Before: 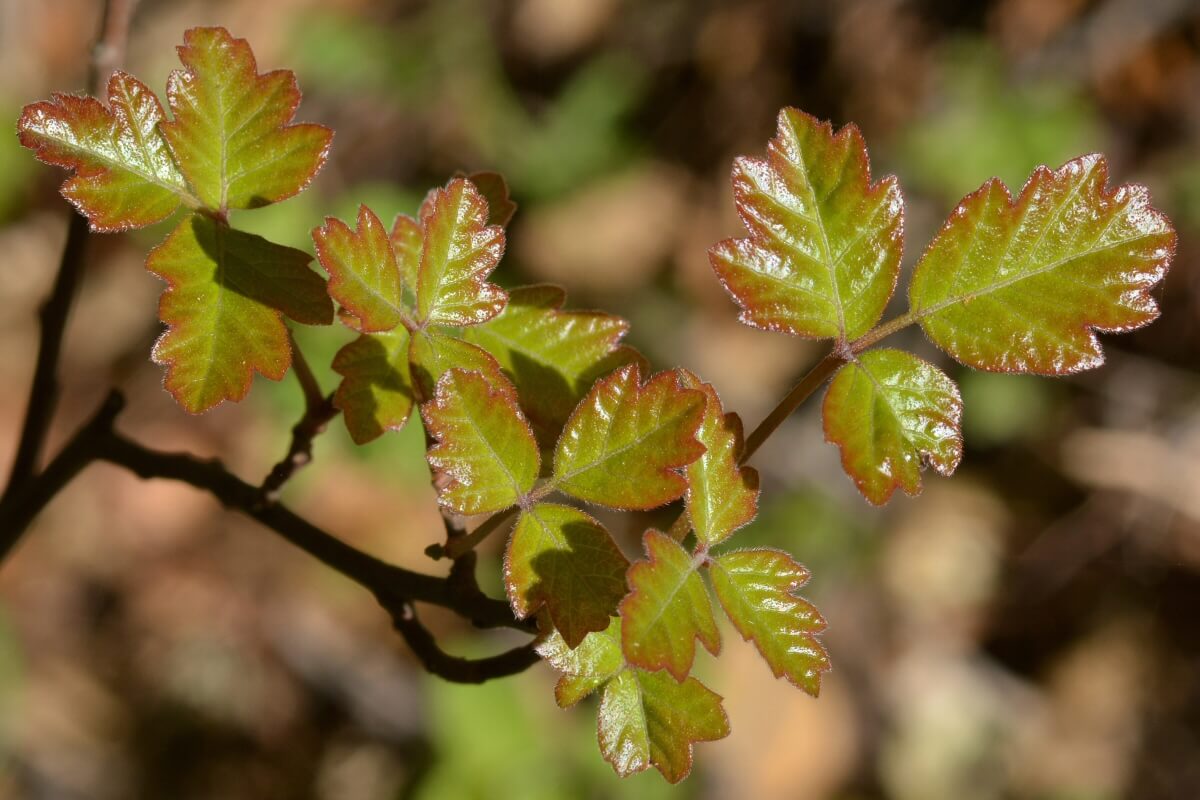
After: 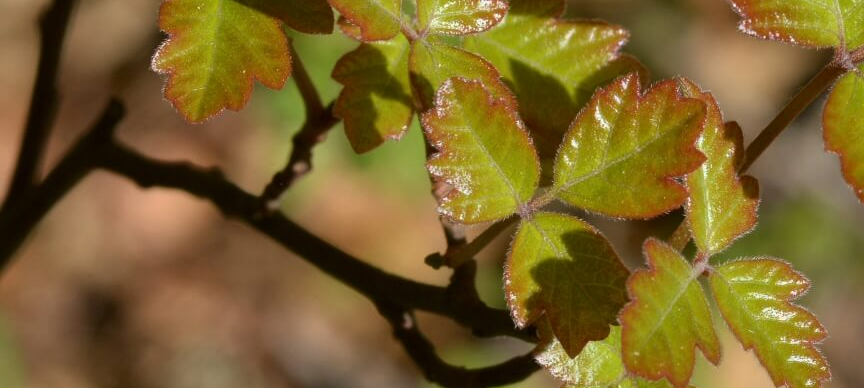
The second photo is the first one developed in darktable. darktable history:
crop: top 36.498%, right 27.964%, bottom 14.995%
contrast brightness saturation: contrast 0.07
